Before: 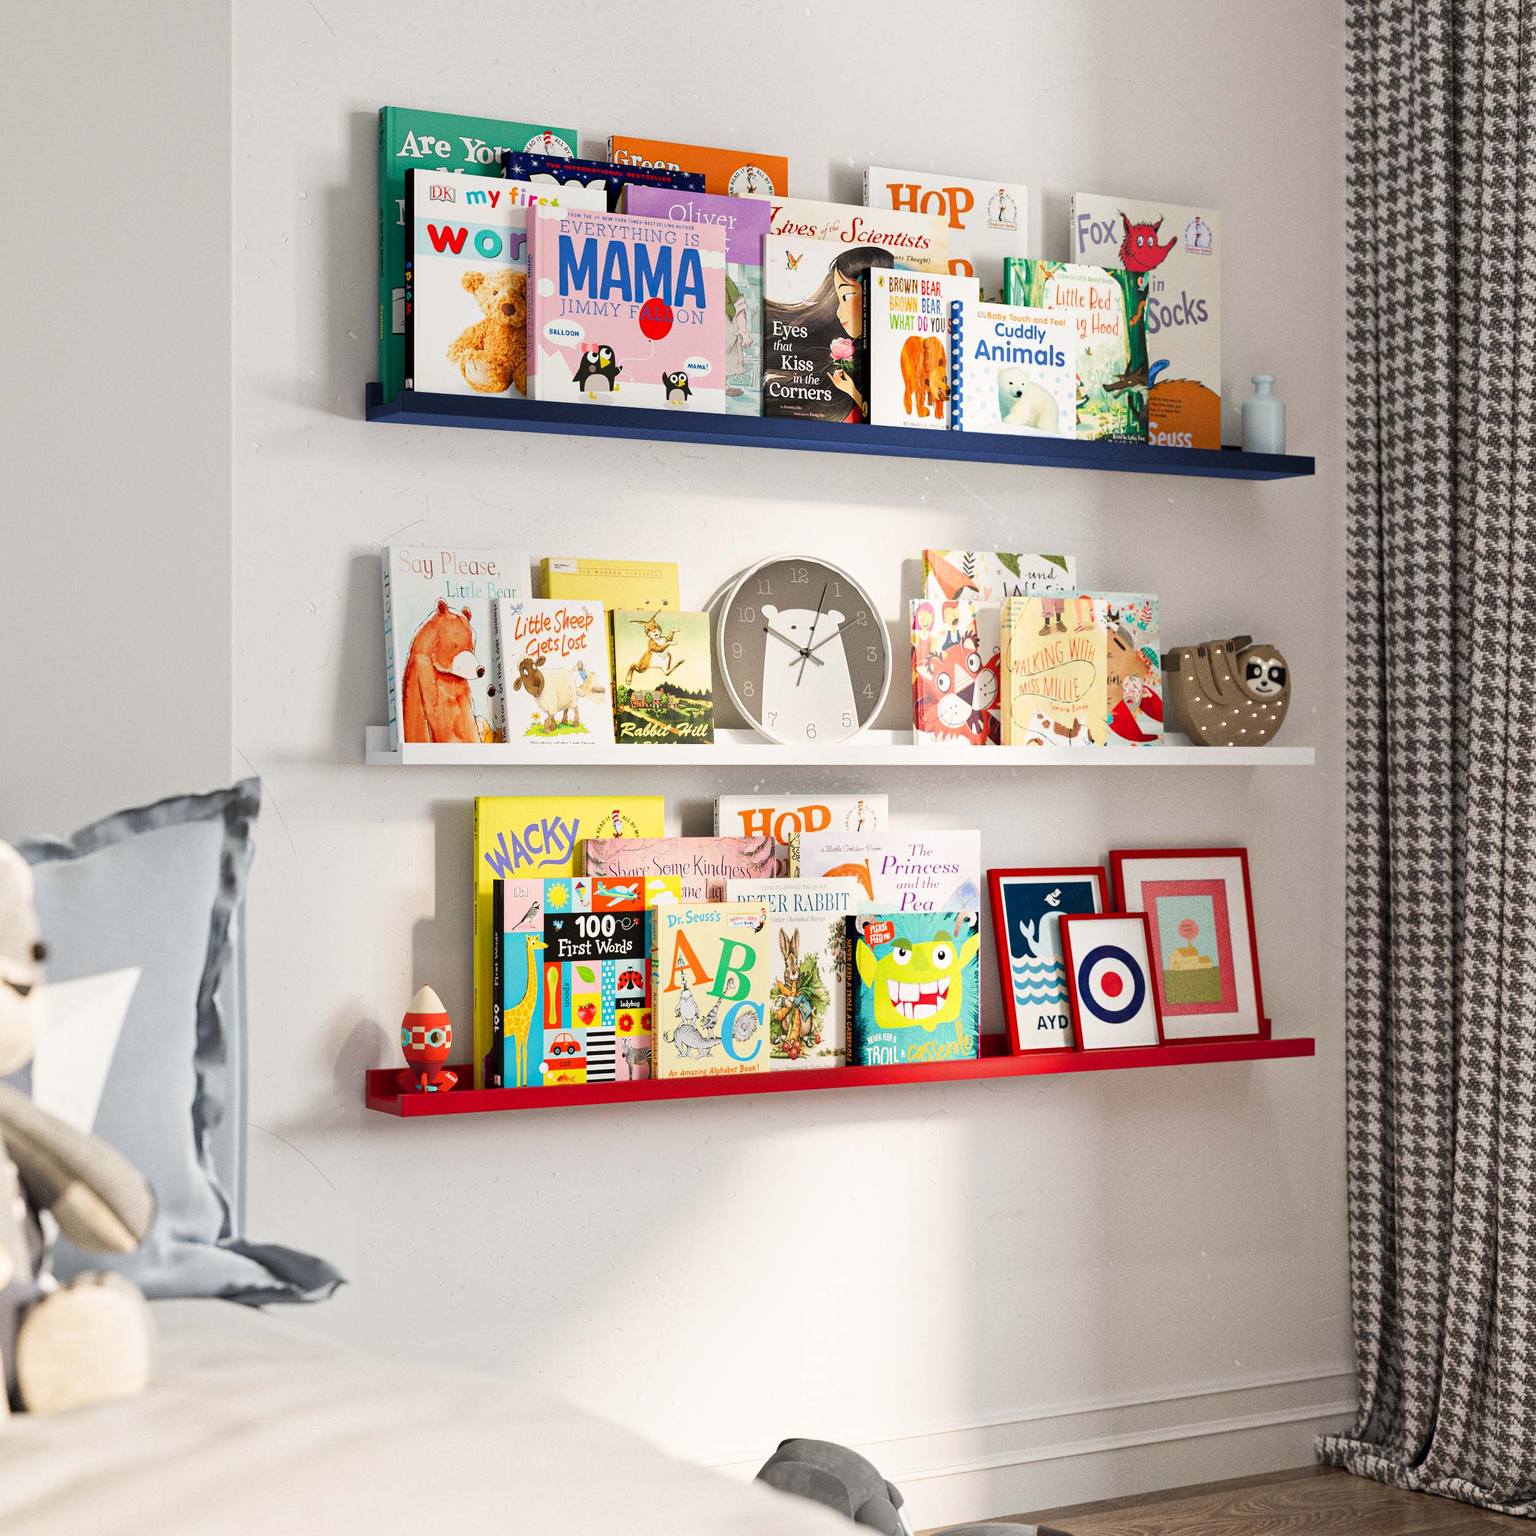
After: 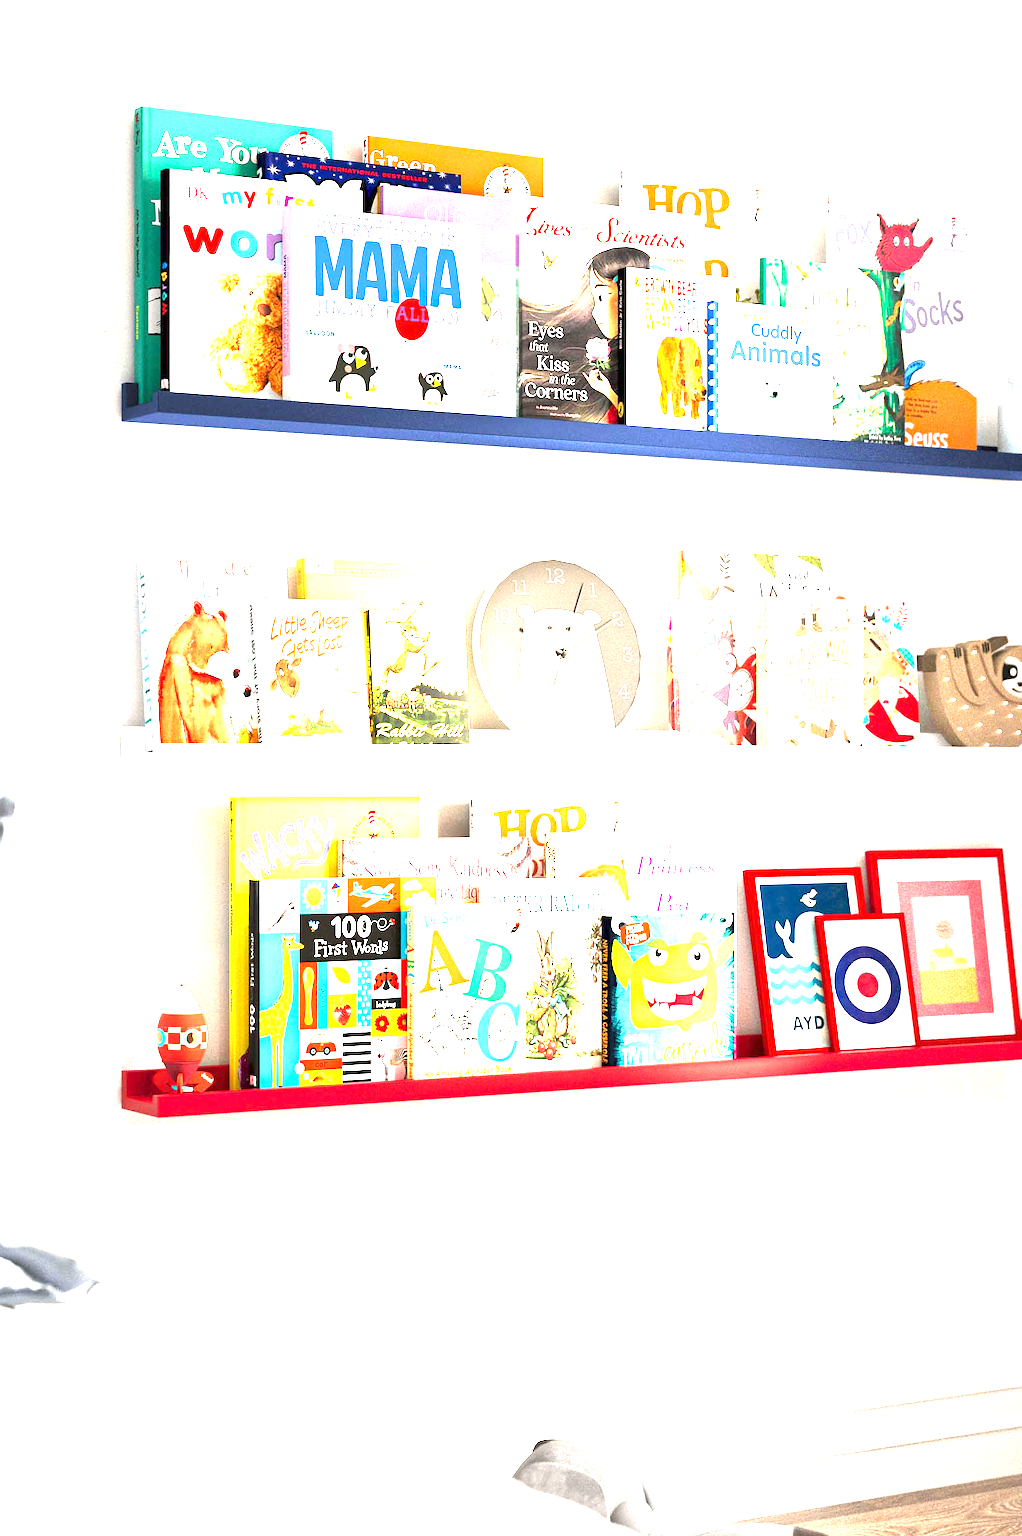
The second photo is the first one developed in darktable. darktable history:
exposure: exposure 2.252 EV, compensate highlight preservation false
crop and rotate: left 15.96%, right 17.462%
